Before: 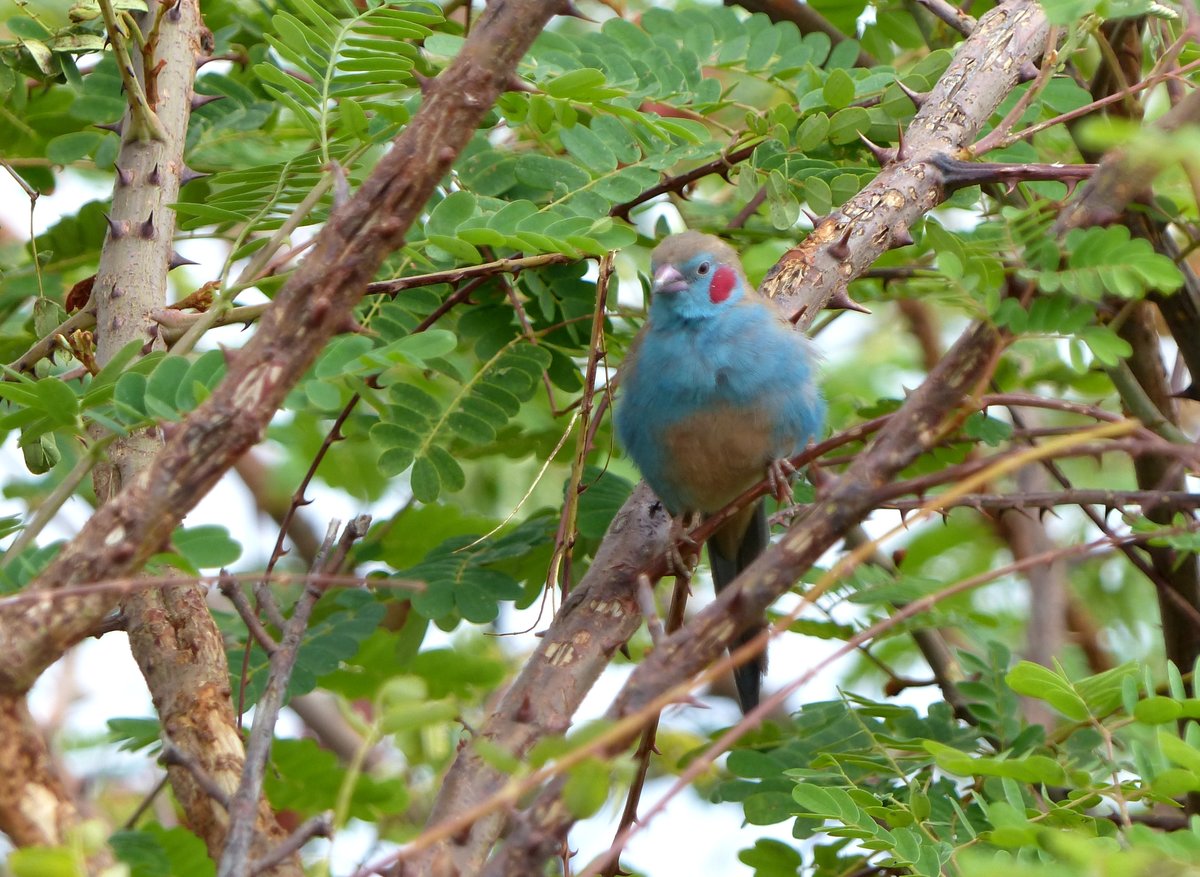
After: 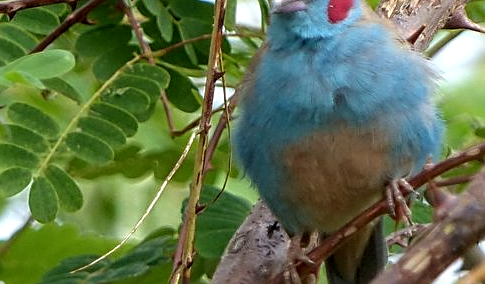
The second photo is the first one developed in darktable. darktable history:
crop: left 31.907%, top 32.013%, right 27.608%, bottom 35.492%
local contrast: on, module defaults
sharpen: amount 0.748
